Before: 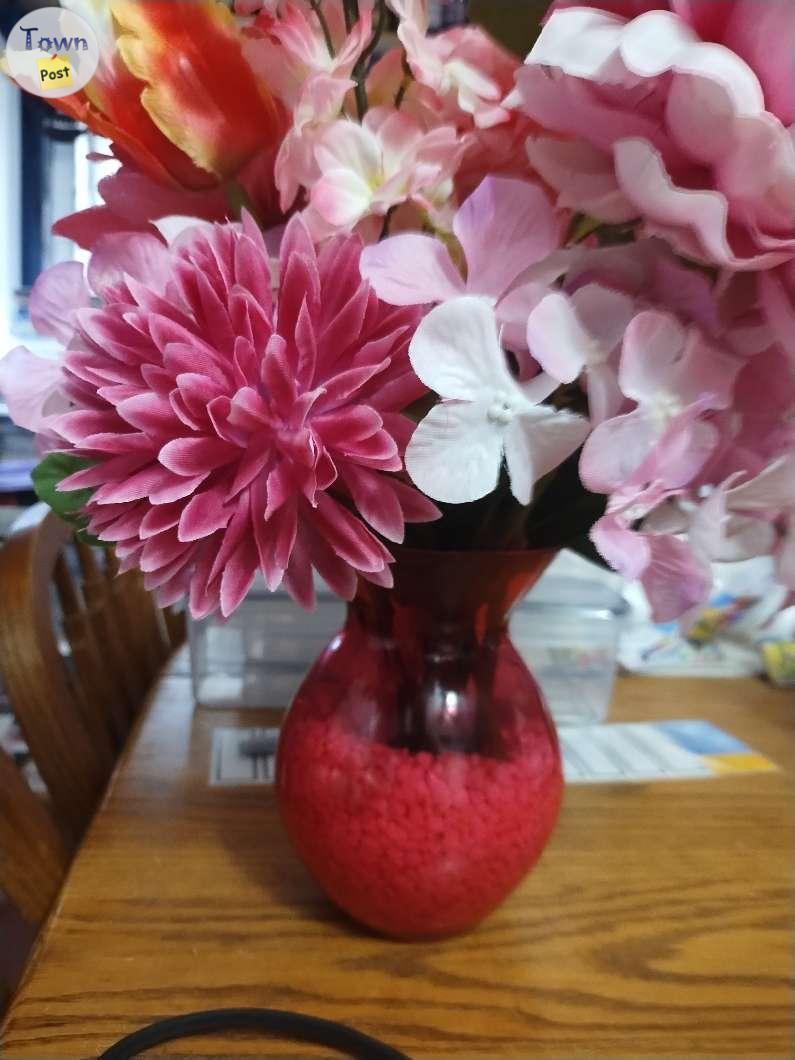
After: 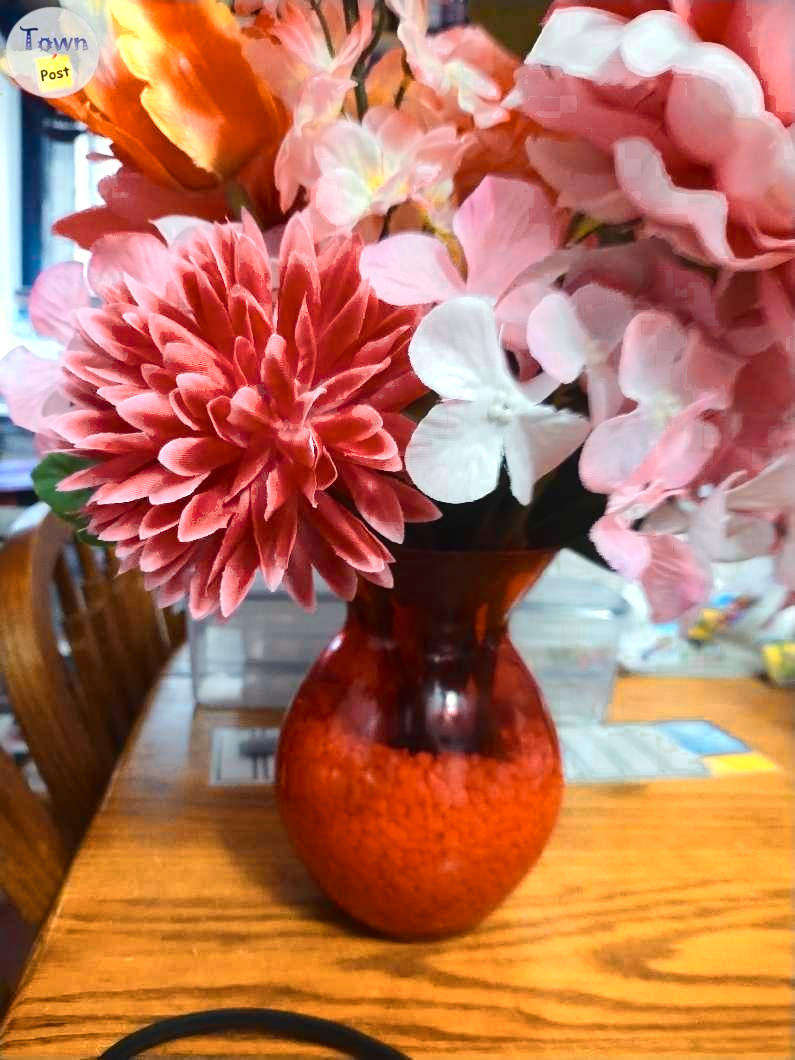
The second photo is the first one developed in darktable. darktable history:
color zones: curves: ch0 [(0.018, 0.548) (0.197, 0.654) (0.425, 0.447) (0.605, 0.658) (0.732, 0.579)]; ch1 [(0.105, 0.531) (0.224, 0.531) (0.386, 0.39) (0.618, 0.456) (0.732, 0.456) (0.956, 0.421)]; ch2 [(0.039, 0.583) (0.215, 0.465) (0.399, 0.544) (0.465, 0.548) (0.614, 0.447) (0.724, 0.43) (0.882, 0.623) (0.956, 0.632)]
color balance rgb: power › hue 315.1°, highlights gain › luminance 6.483%, highlights gain › chroma 1.314%, highlights gain › hue 87.71°, perceptual saturation grading › global saturation 25.896%, perceptual brilliance grading › mid-tones 10.685%, perceptual brilliance grading › shadows 14.581%, global vibrance 20%
tone curve: curves: ch0 [(0, 0) (0.003, 0.014) (0.011, 0.014) (0.025, 0.022) (0.044, 0.041) (0.069, 0.063) (0.1, 0.086) (0.136, 0.118) (0.177, 0.161) (0.224, 0.211) (0.277, 0.262) (0.335, 0.323) (0.399, 0.384) (0.468, 0.459) (0.543, 0.54) (0.623, 0.624) (0.709, 0.711) (0.801, 0.796) (0.898, 0.879) (1, 1)], color space Lab, independent channels, preserve colors none
